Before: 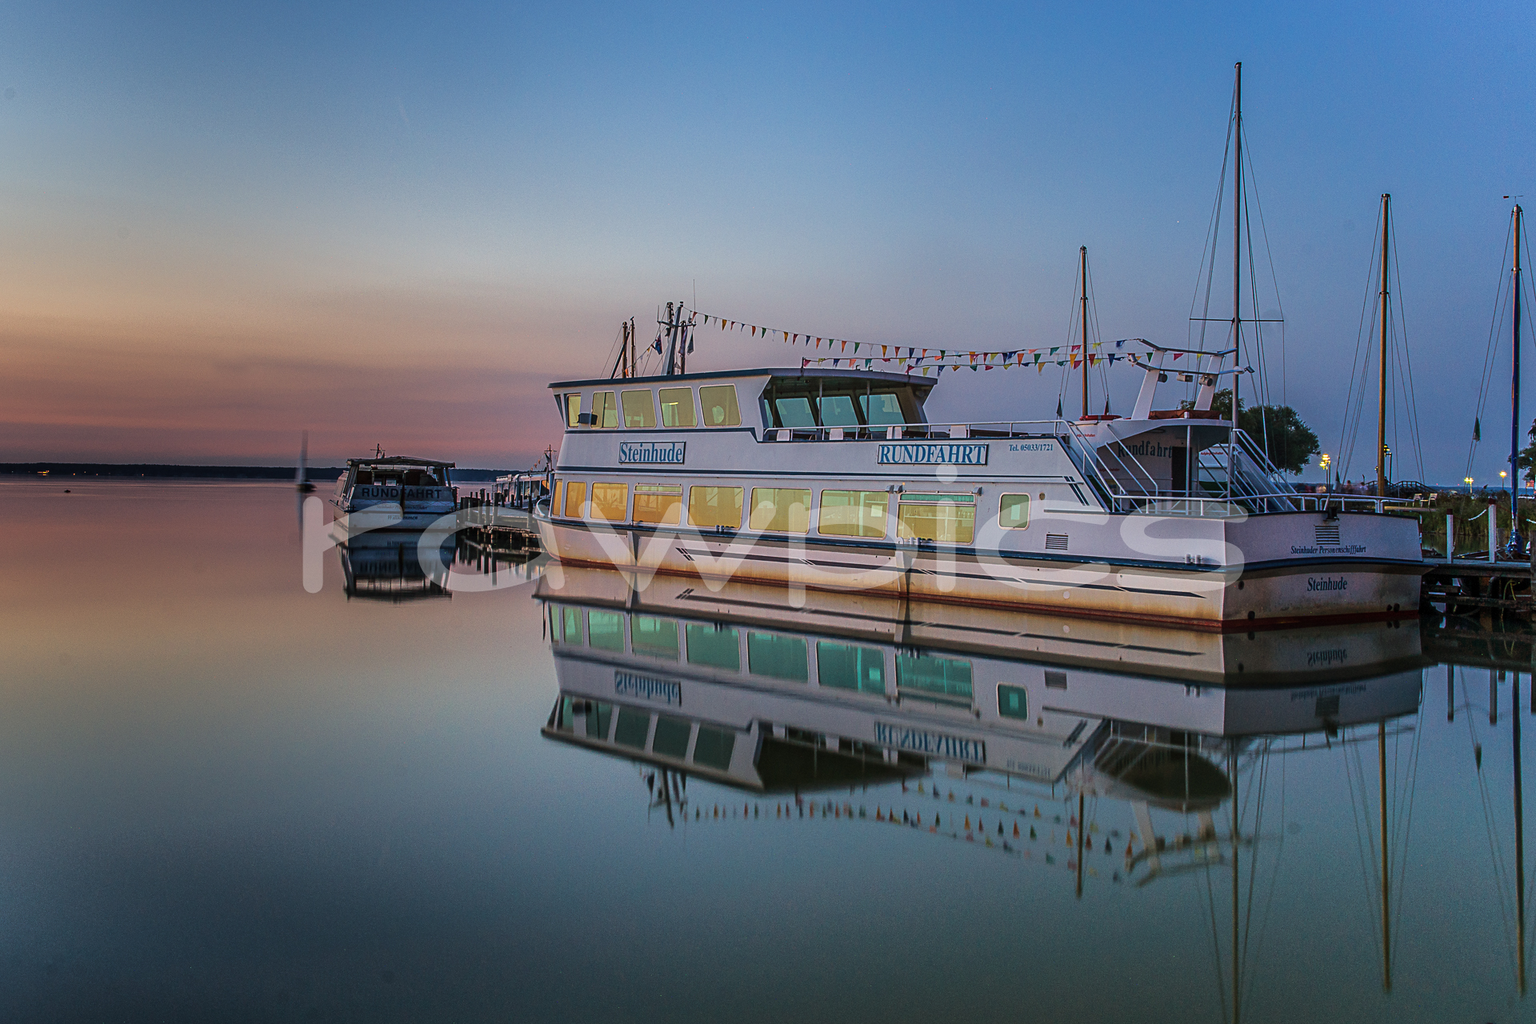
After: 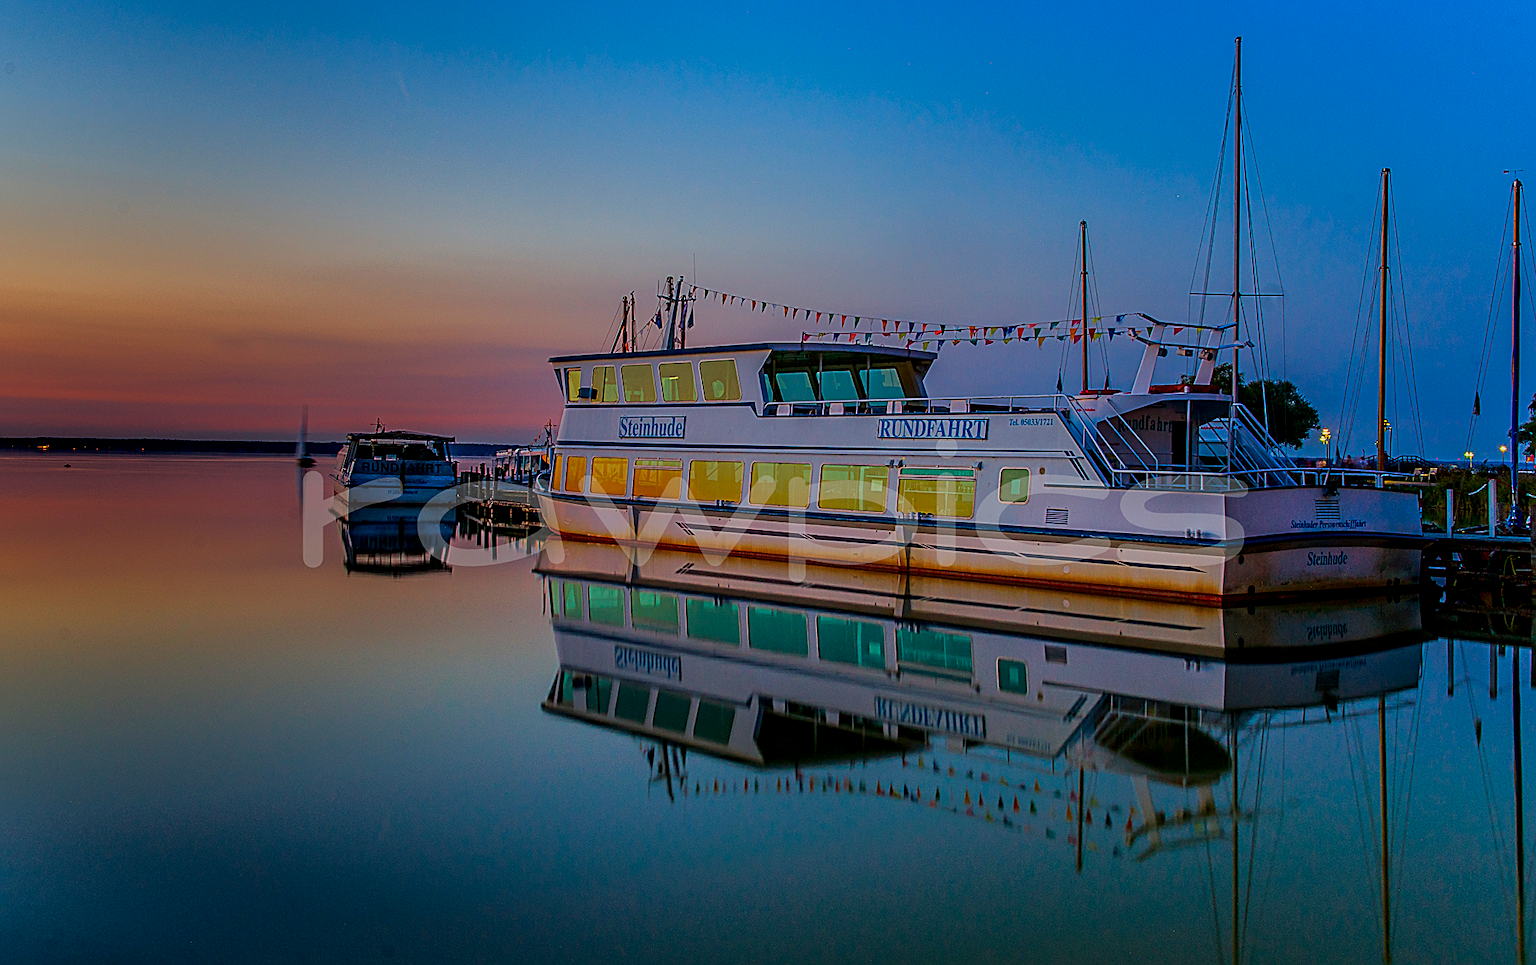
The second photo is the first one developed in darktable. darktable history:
sharpen: on, module defaults
color correction: highlights b* 0.061, saturation 1.83
crop and rotate: top 2.521%, bottom 3.169%
exposure: black level correction 0.009, exposure -0.623 EV, compensate highlight preservation false
